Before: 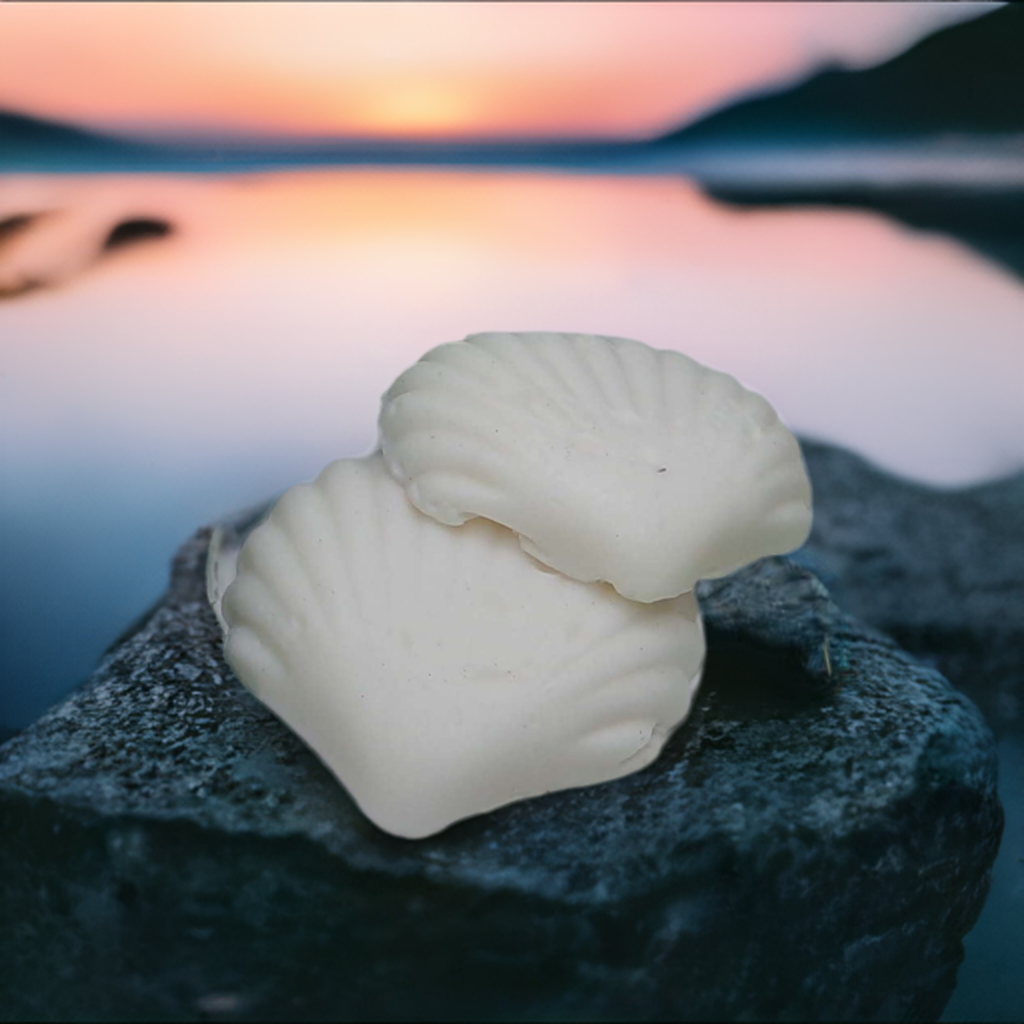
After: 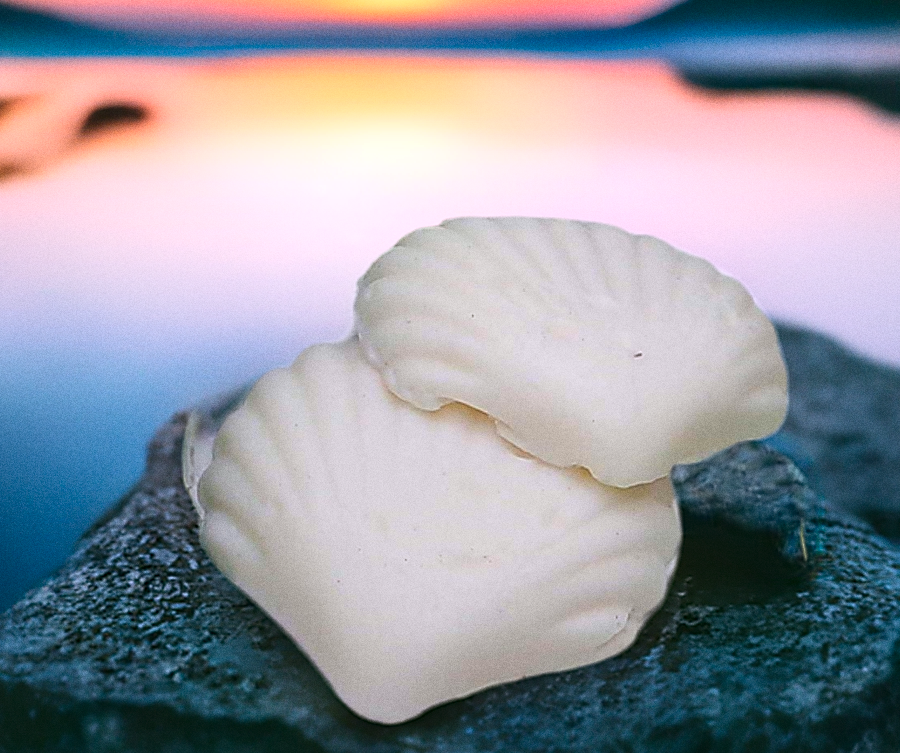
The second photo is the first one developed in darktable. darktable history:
sharpen: radius 1.4, amount 1.25, threshold 0.7
color balance: mode lift, gamma, gain (sRGB), lift [1, 0.99, 1.01, 0.992], gamma [1, 1.037, 0.974, 0.963]
crop and rotate: left 2.425%, top 11.305%, right 9.6%, bottom 15.08%
exposure: black level correction 0, exposure 0.4 EV, compensate exposure bias true, compensate highlight preservation false
grain: strength 26%
color balance rgb: linear chroma grading › global chroma 15%, perceptual saturation grading › global saturation 30%
color calibration: illuminant custom, x 0.348, y 0.366, temperature 4940.58 K
